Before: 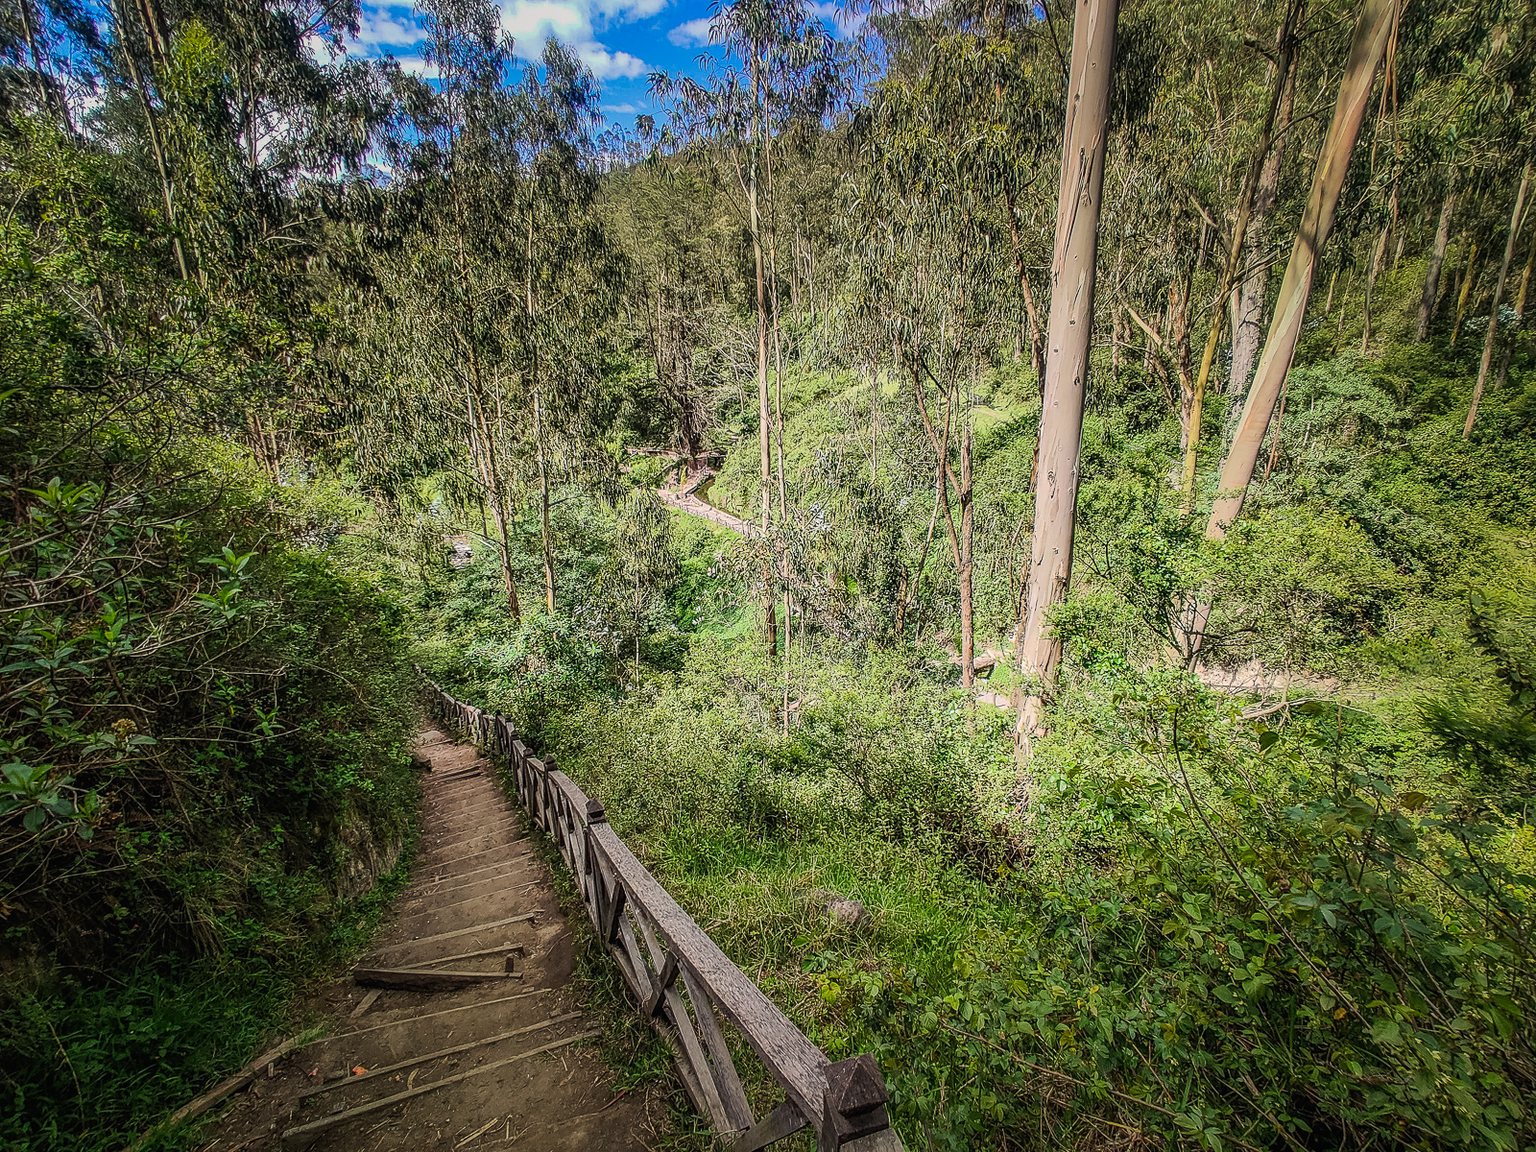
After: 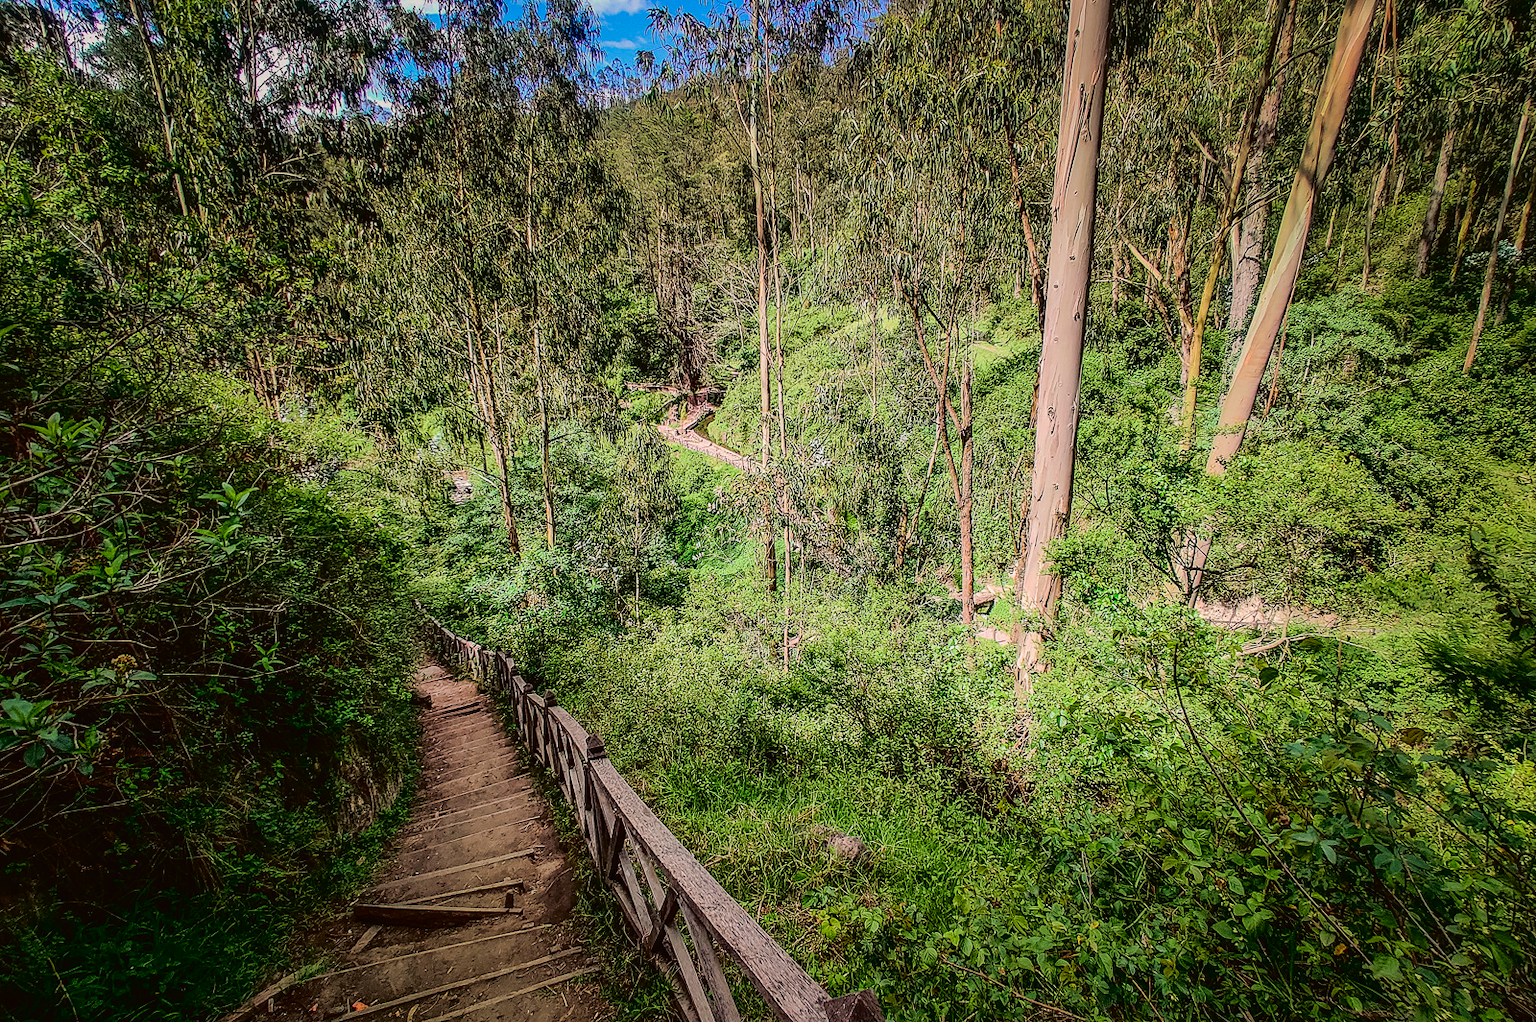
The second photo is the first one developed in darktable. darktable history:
crop and rotate: top 5.609%, bottom 5.609%
exposure: exposure 0.127 EV, compensate highlight preservation false
tone curve: curves: ch0 [(0, 0.013) (0.181, 0.074) (0.337, 0.304) (0.498, 0.485) (0.78, 0.742) (0.993, 0.954)]; ch1 [(0, 0) (0.294, 0.184) (0.359, 0.34) (0.362, 0.35) (0.43, 0.41) (0.469, 0.463) (0.495, 0.502) (0.54, 0.563) (0.612, 0.641) (1, 1)]; ch2 [(0, 0) (0.44, 0.437) (0.495, 0.502) (0.524, 0.534) (0.557, 0.56) (0.634, 0.654) (0.728, 0.722) (1, 1)], color space Lab, independent channels, preserve colors none
